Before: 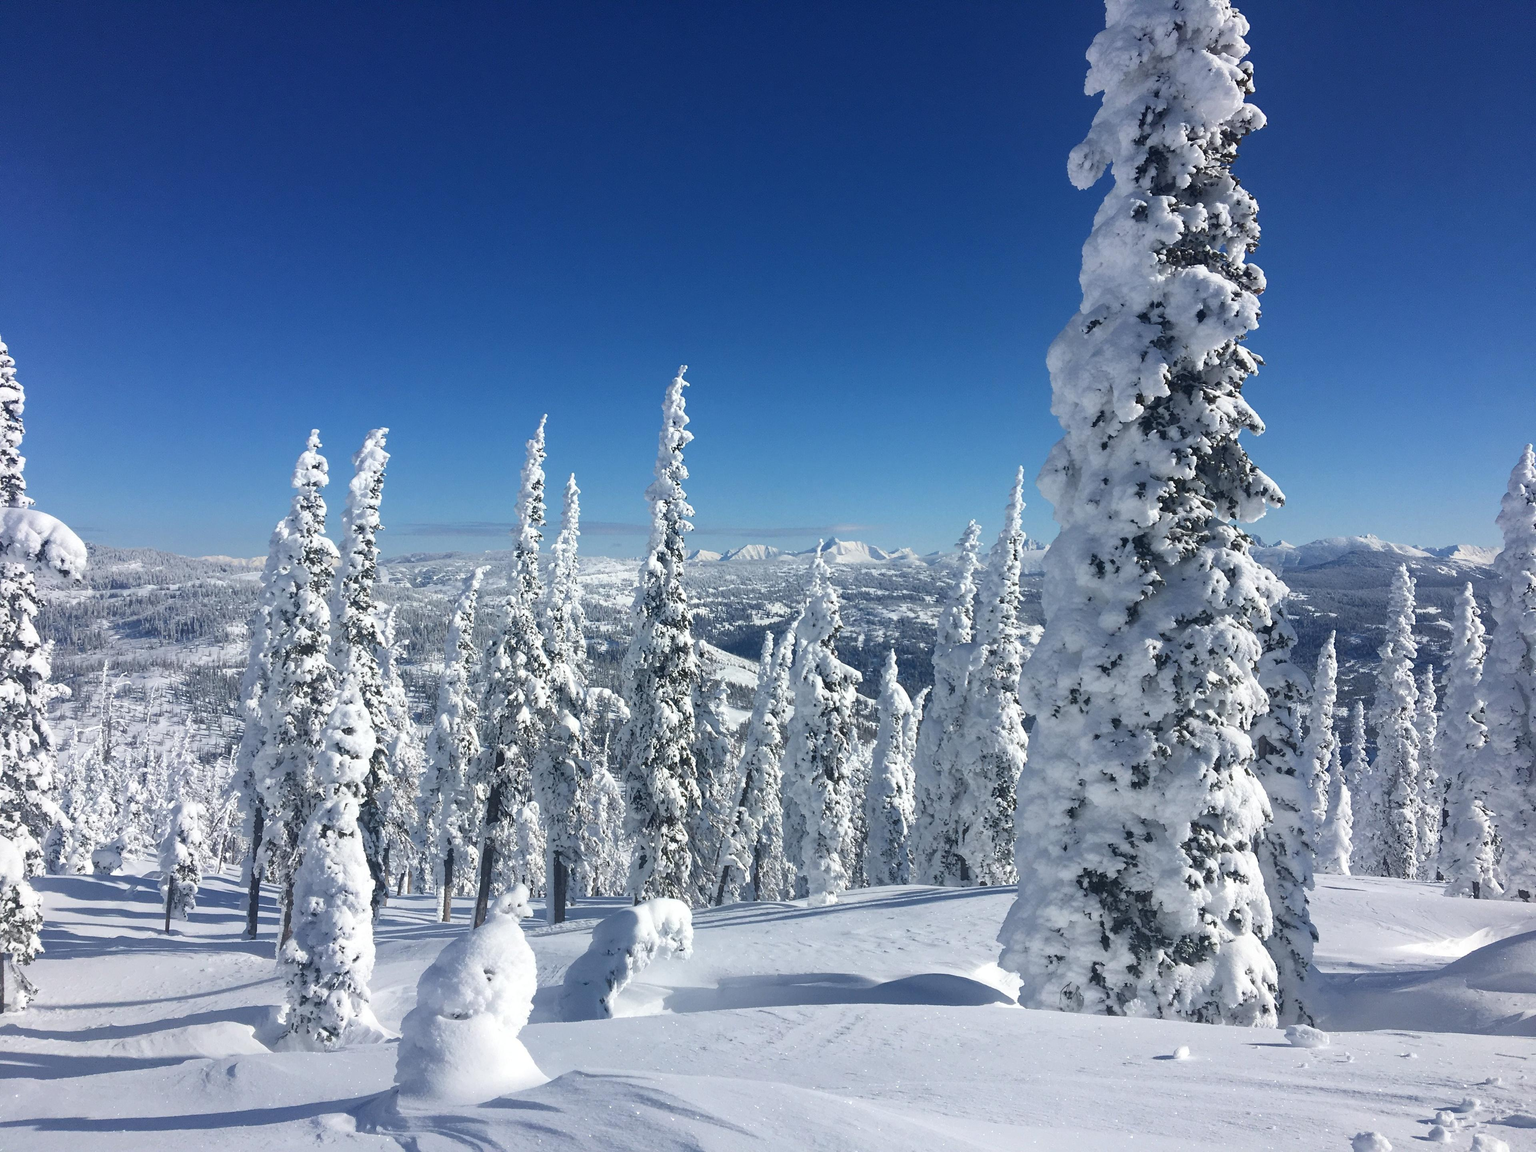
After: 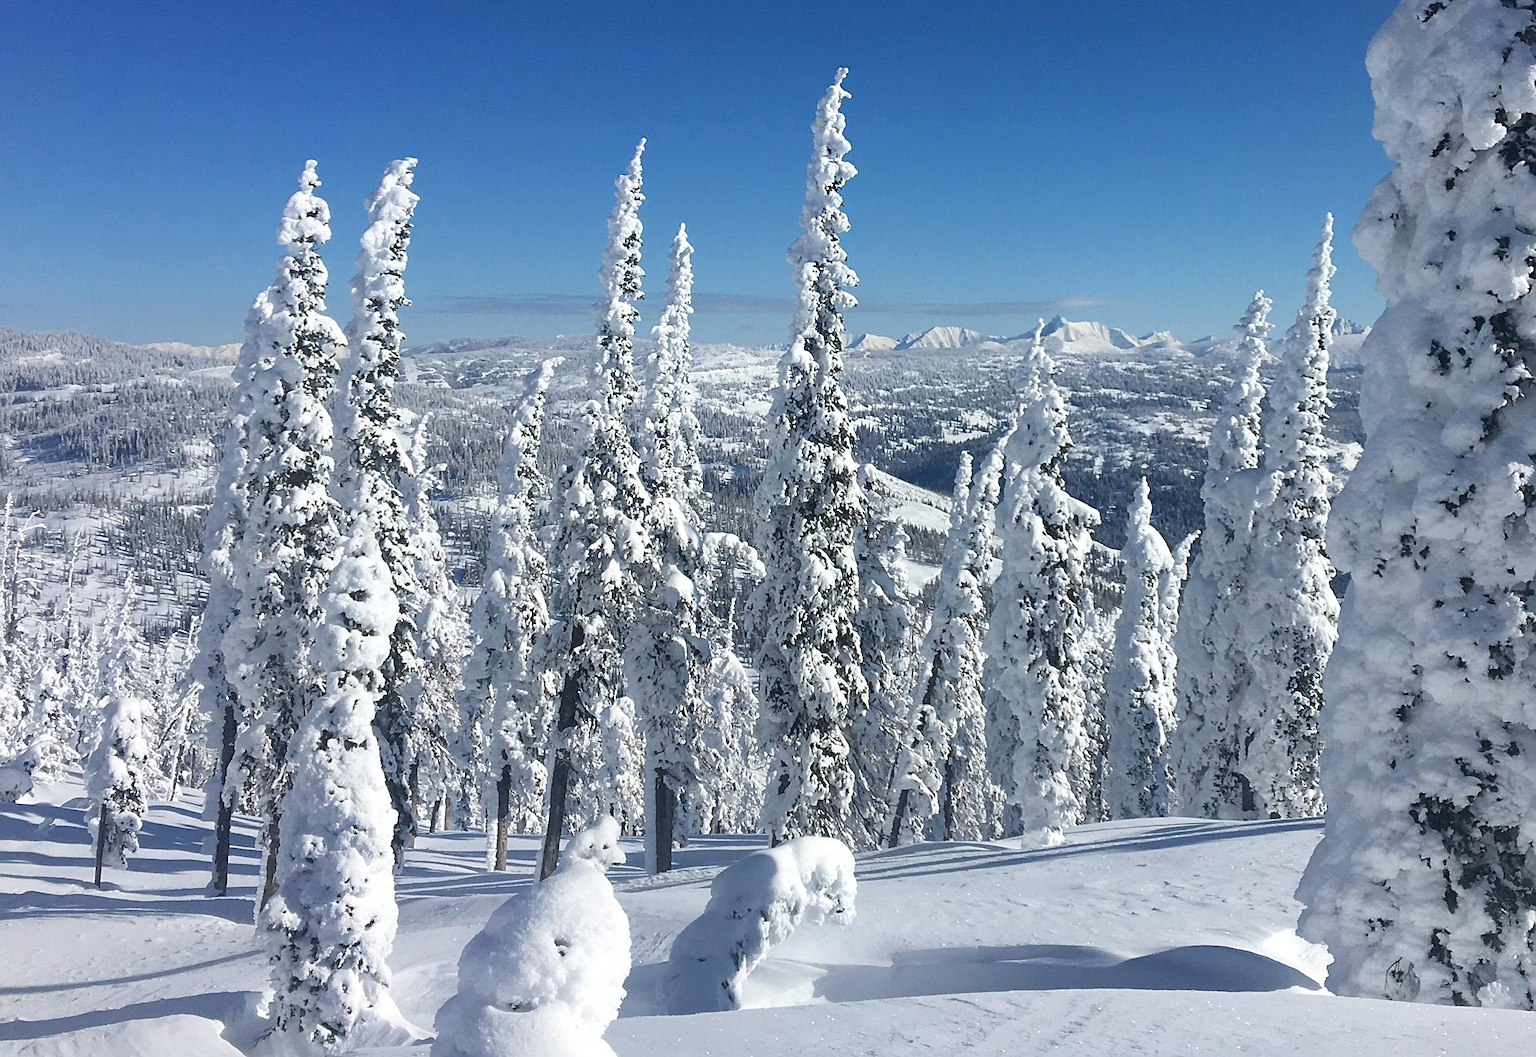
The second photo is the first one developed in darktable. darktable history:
sharpen: on, module defaults
crop: left 6.488%, top 27.668%, right 24.183%, bottom 8.656%
